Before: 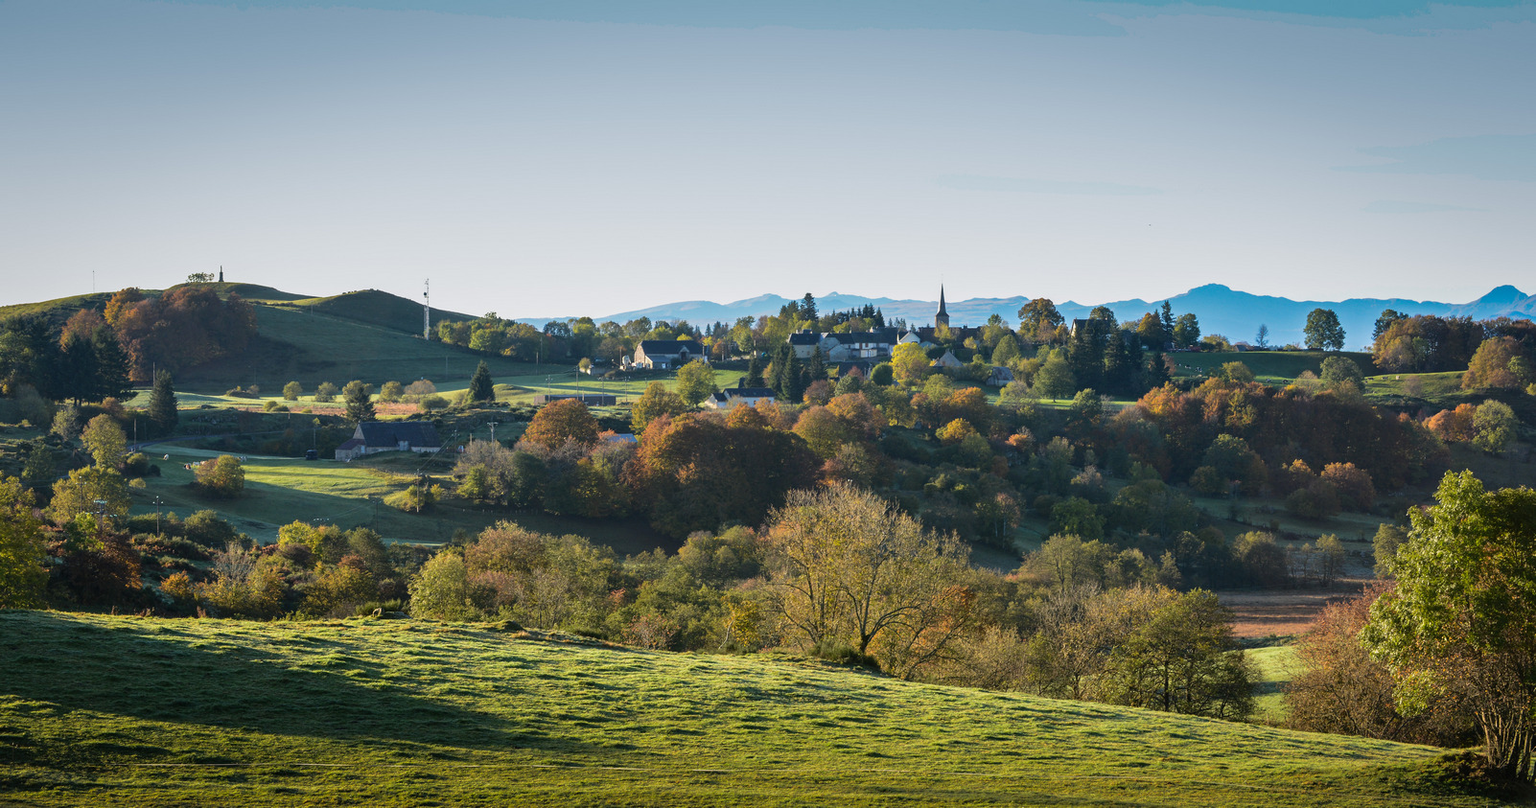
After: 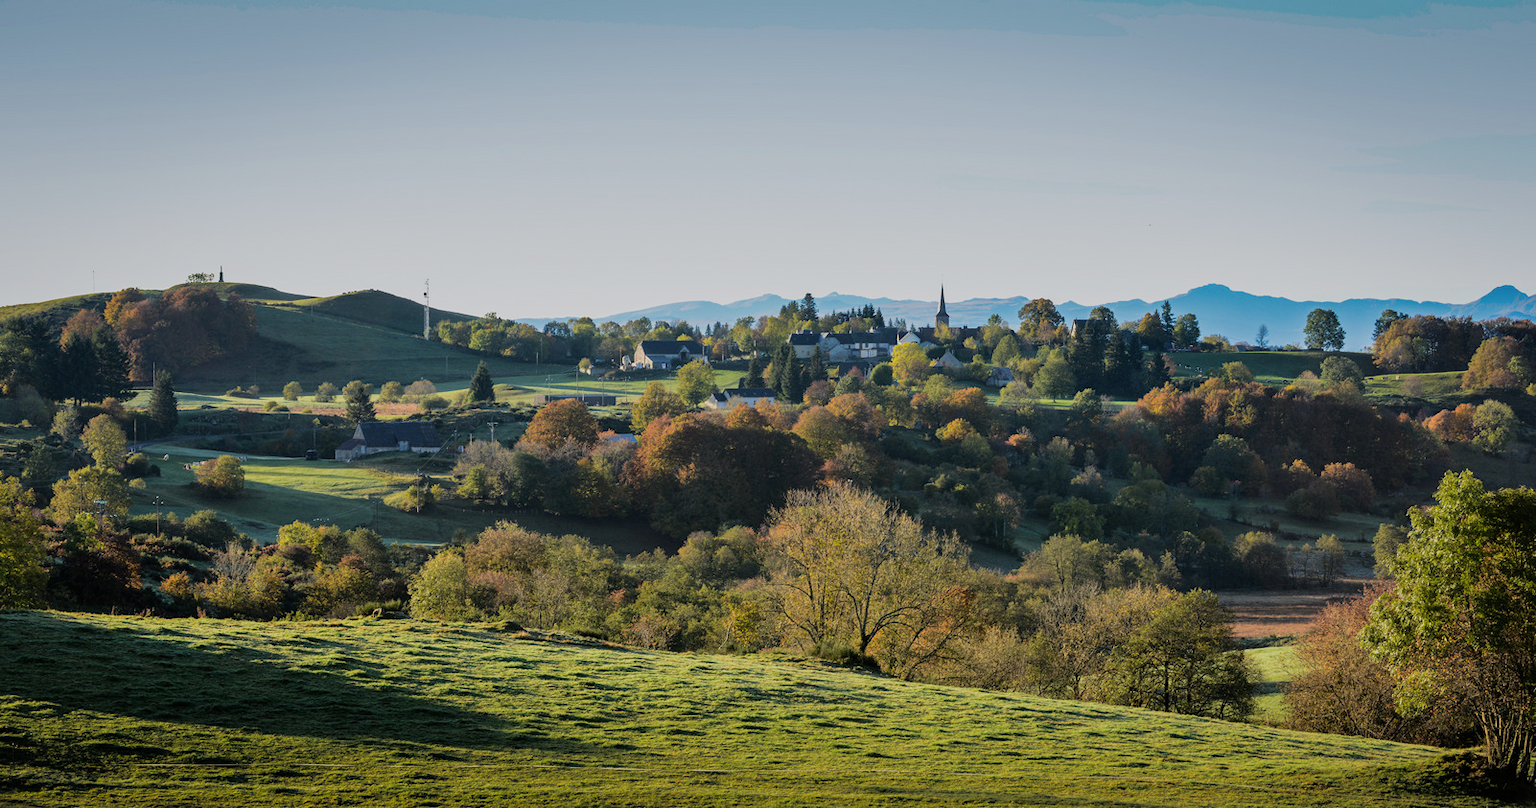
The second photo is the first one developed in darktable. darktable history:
filmic rgb: black relative exposure -8 EV, white relative exposure 4.02 EV, hardness 4.18
